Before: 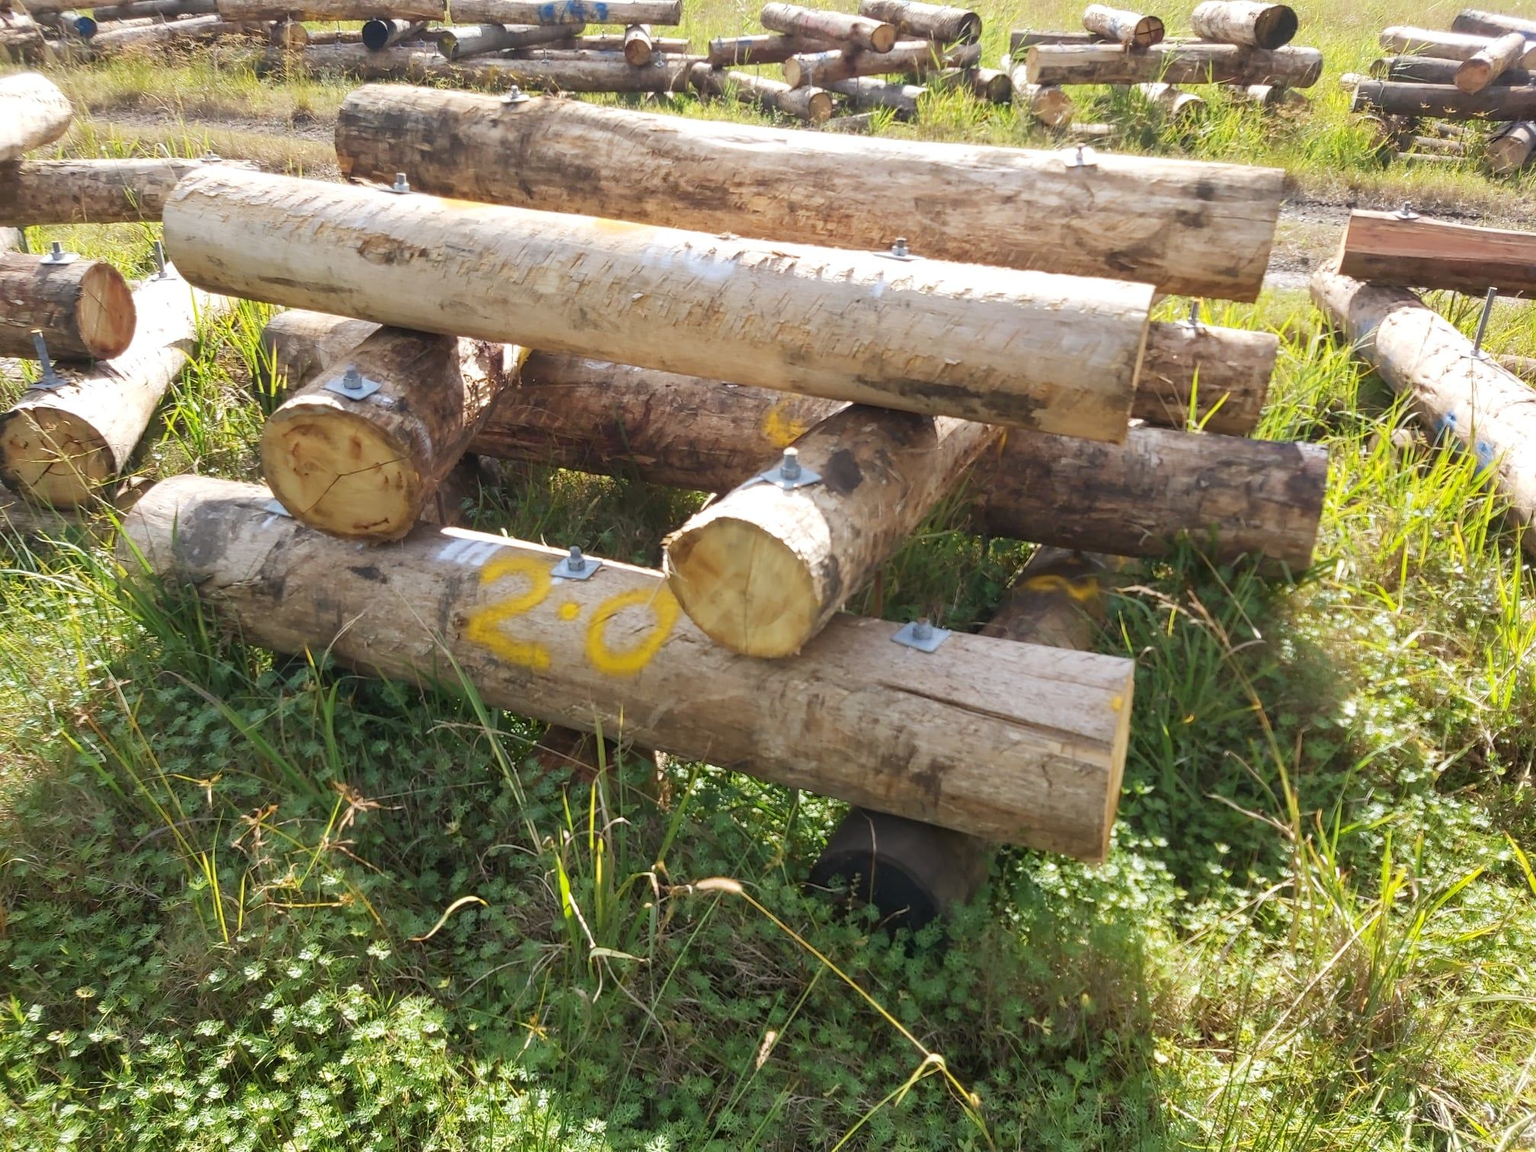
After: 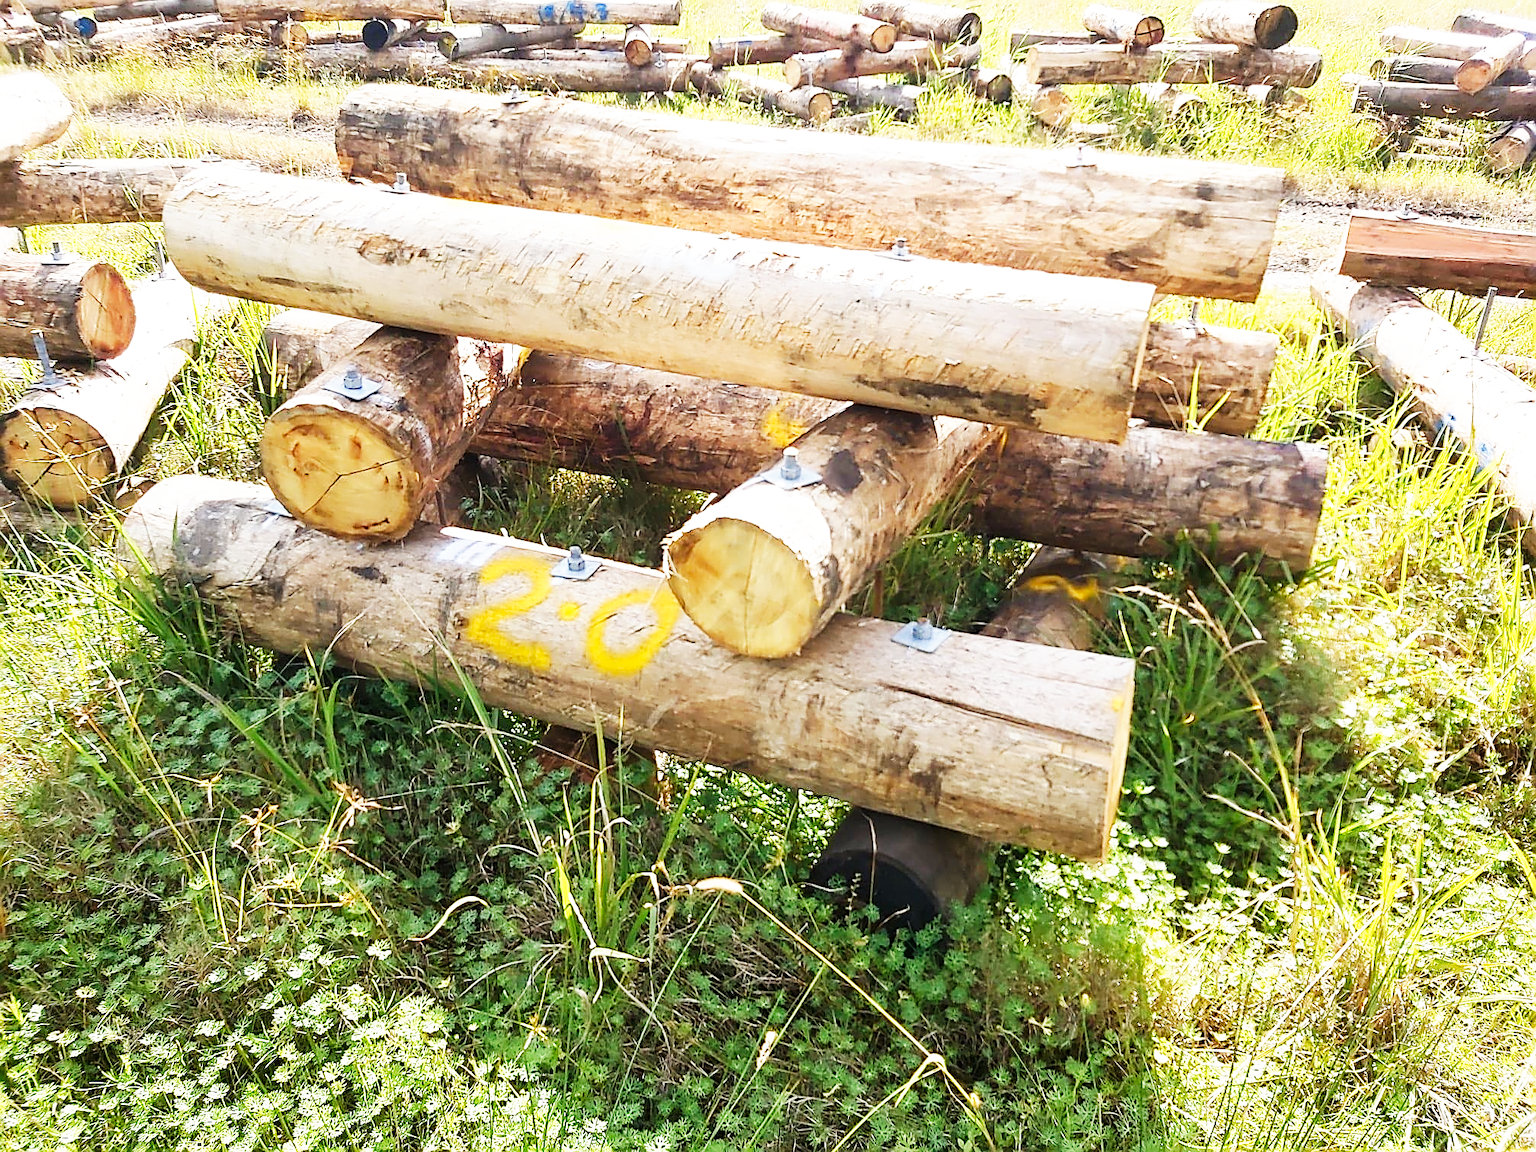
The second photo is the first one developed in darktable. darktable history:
base curve: curves: ch0 [(0, 0) (0.007, 0.004) (0.027, 0.03) (0.046, 0.07) (0.207, 0.54) (0.442, 0.872) (0.673, 0.972) (1, 1)], preserve colors none
sharpen: radius 1.685, amount 1.294
